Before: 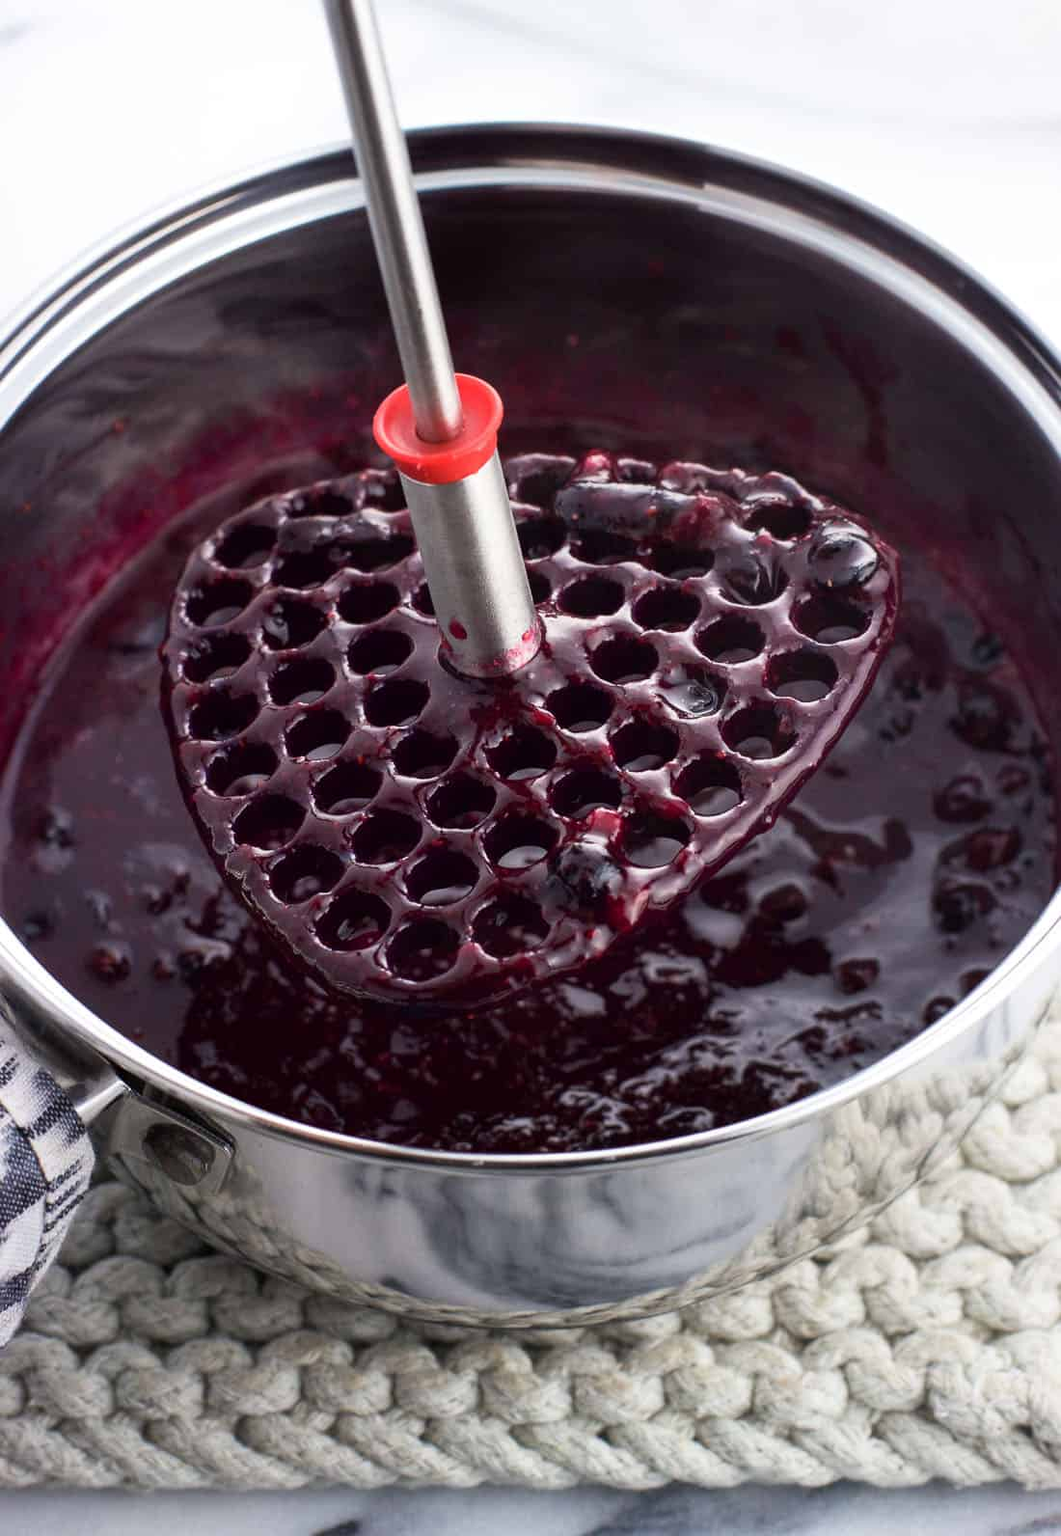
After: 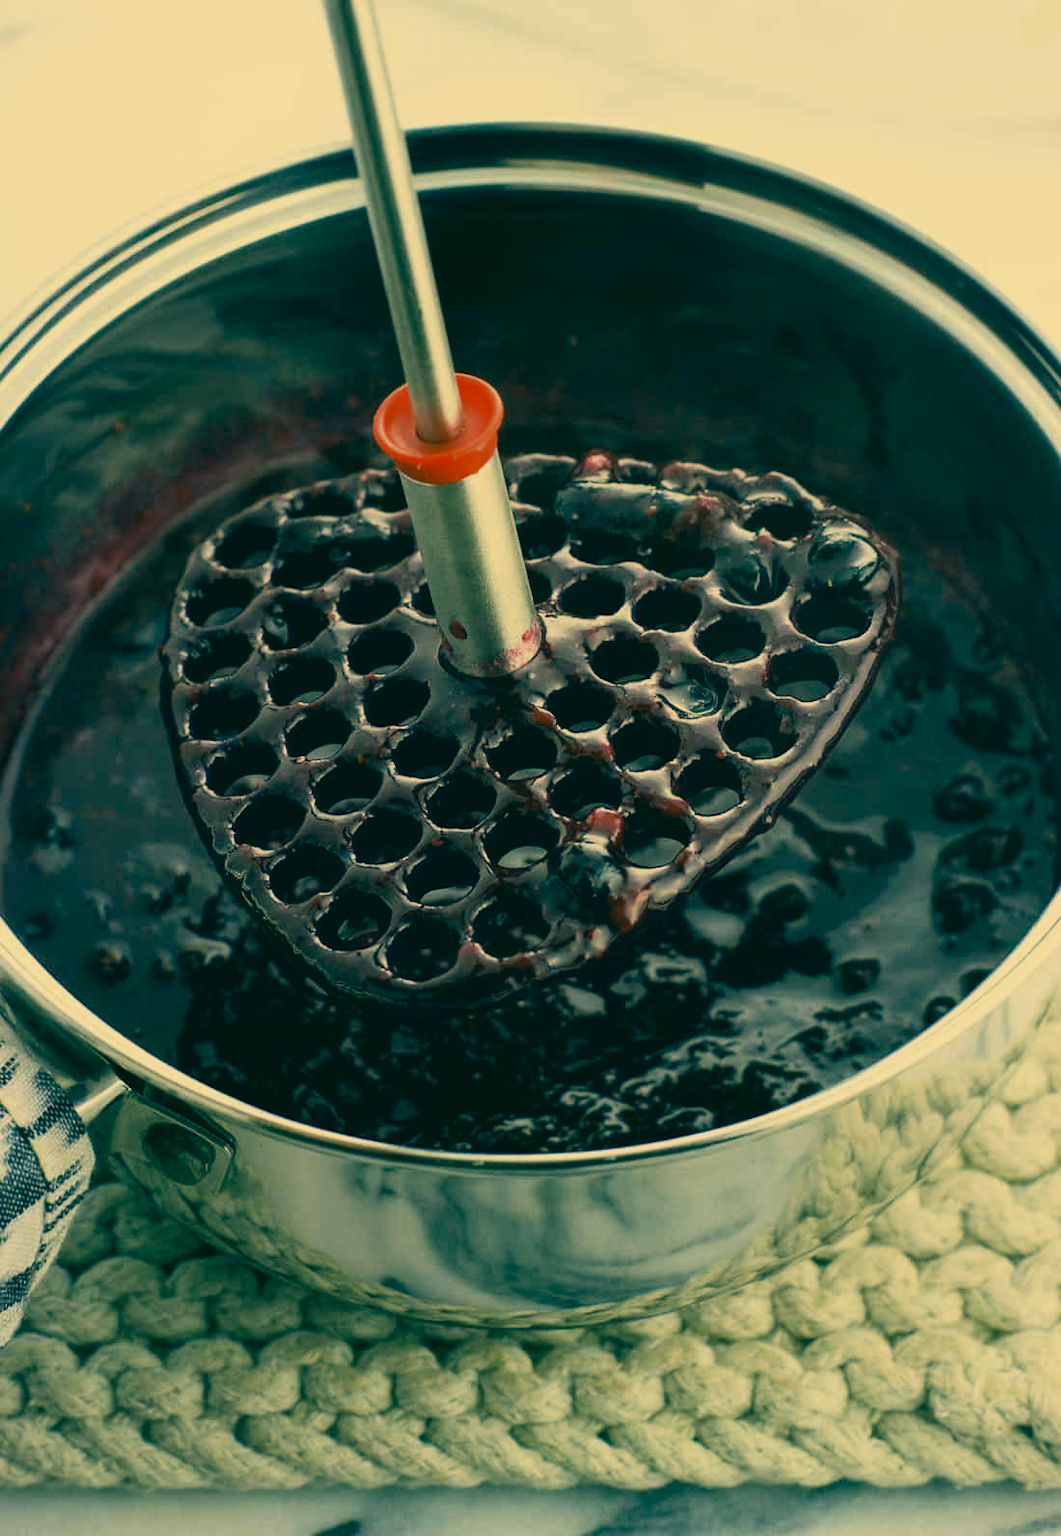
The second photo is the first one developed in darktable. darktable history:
color correction: highlights a* 2, highlights b* 34.26, shadows a* -36.85, shadows b* -5.8
color zones: curves: ch0 [(0, 0.425) (0.143, 0.422) (0.286, 0.42) (0.429, 0.419) (0.571, 0.419) (0.714, 0.42) (0.857, 0.422) (1, 0.425)], mix 18.59%
